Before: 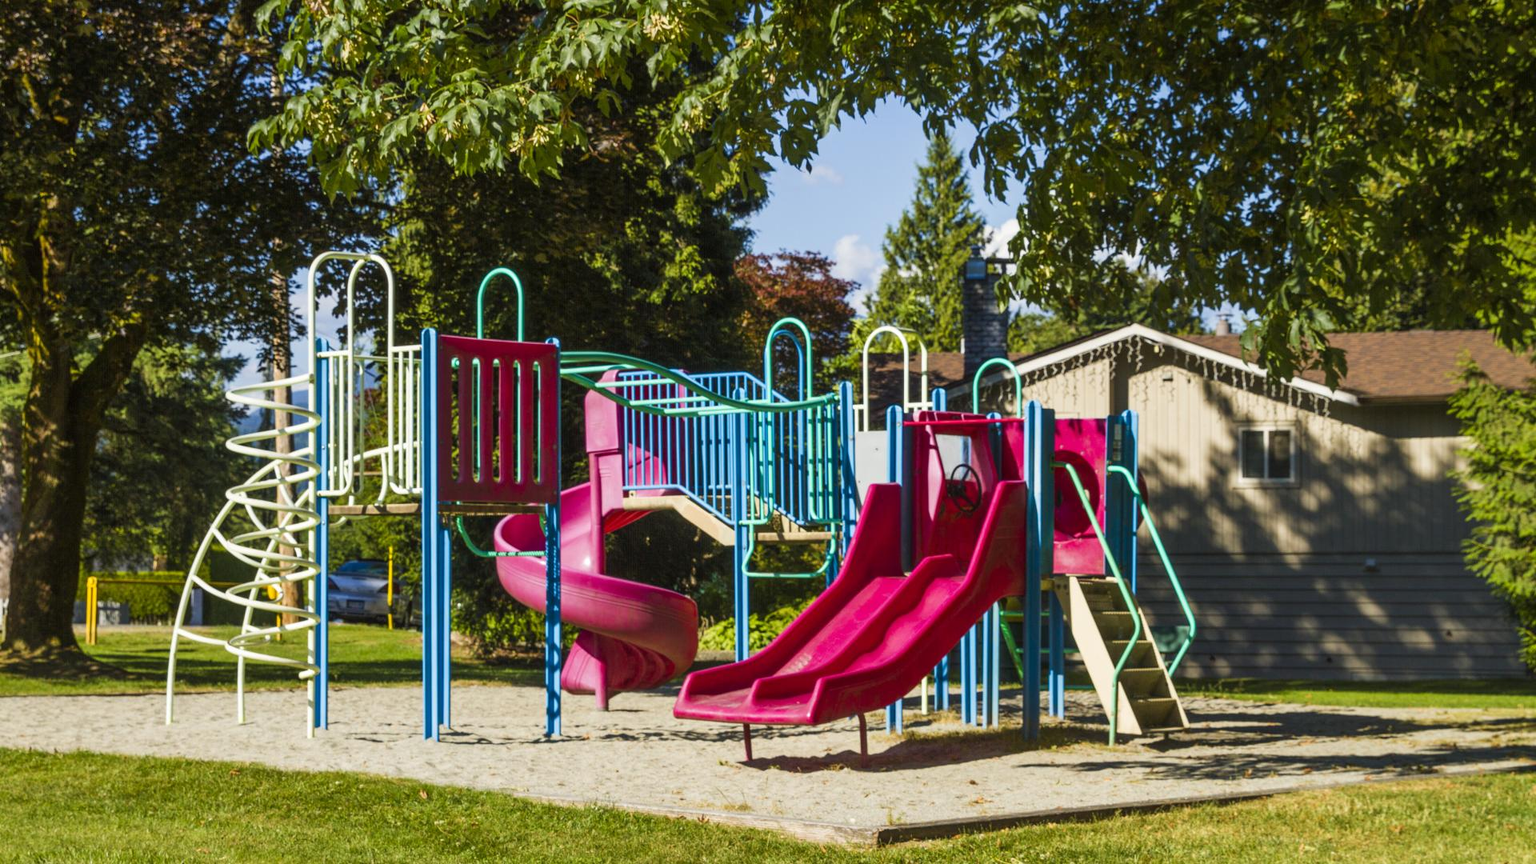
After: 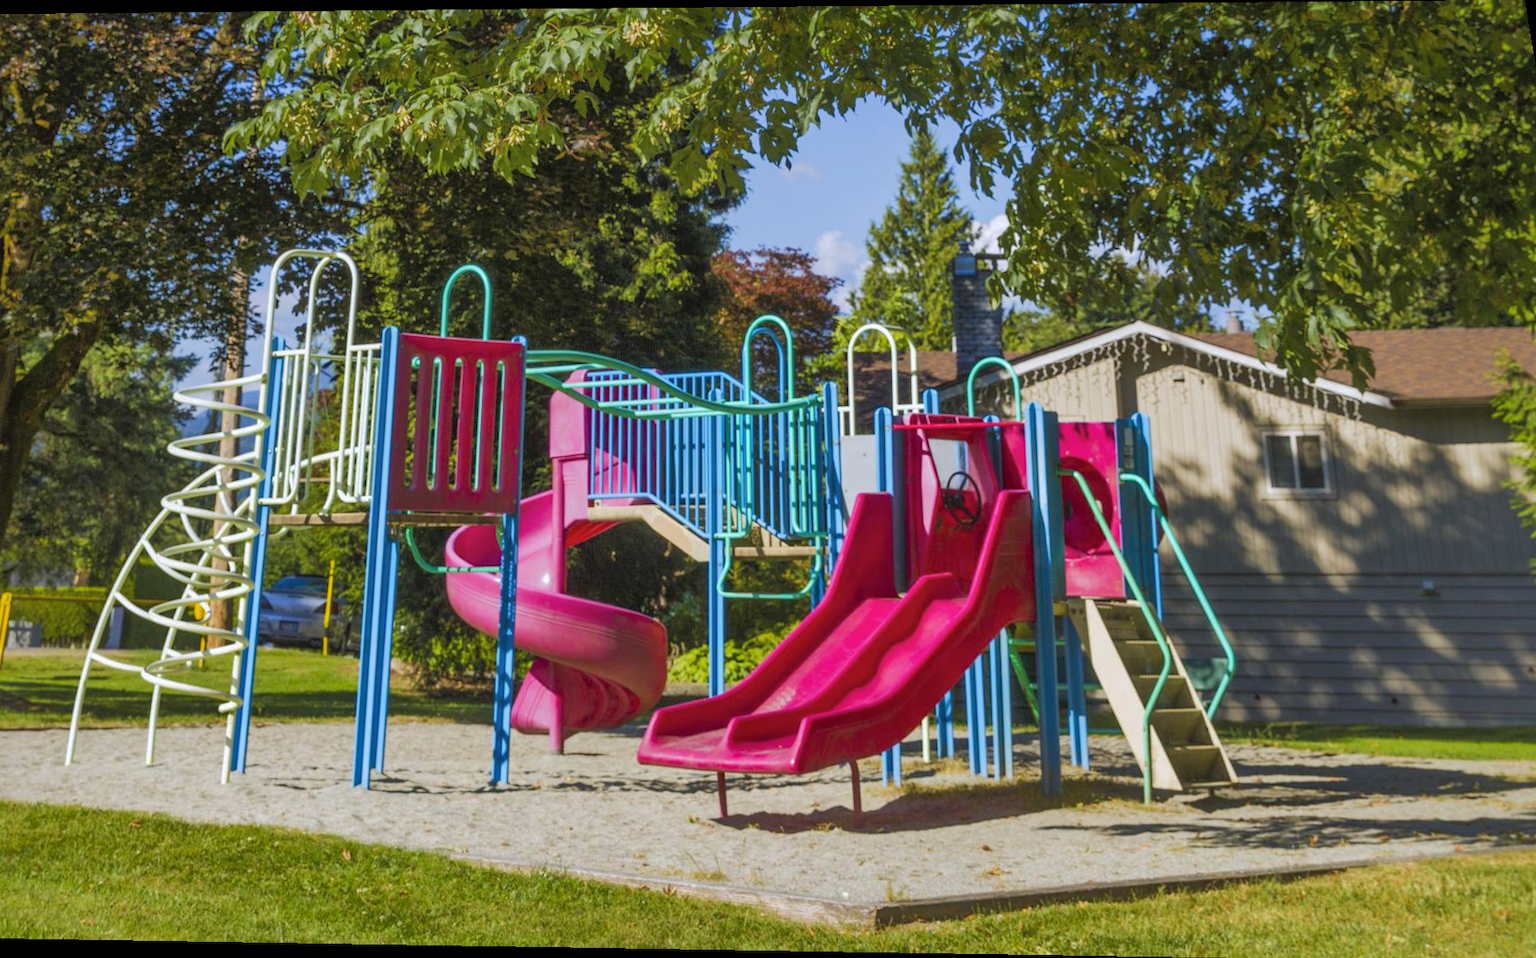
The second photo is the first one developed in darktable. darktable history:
white balance: red 0.984, blue 1.059
crop: left 8.026%, right 7.374%
rotate and perspective: rotation 0.128°, lens shift (vertical) -0.181, lens shift (horizontal) -0.044, shear 0.001, automatic cropping off
shadows and highlights: shadows 60, highlights -60
